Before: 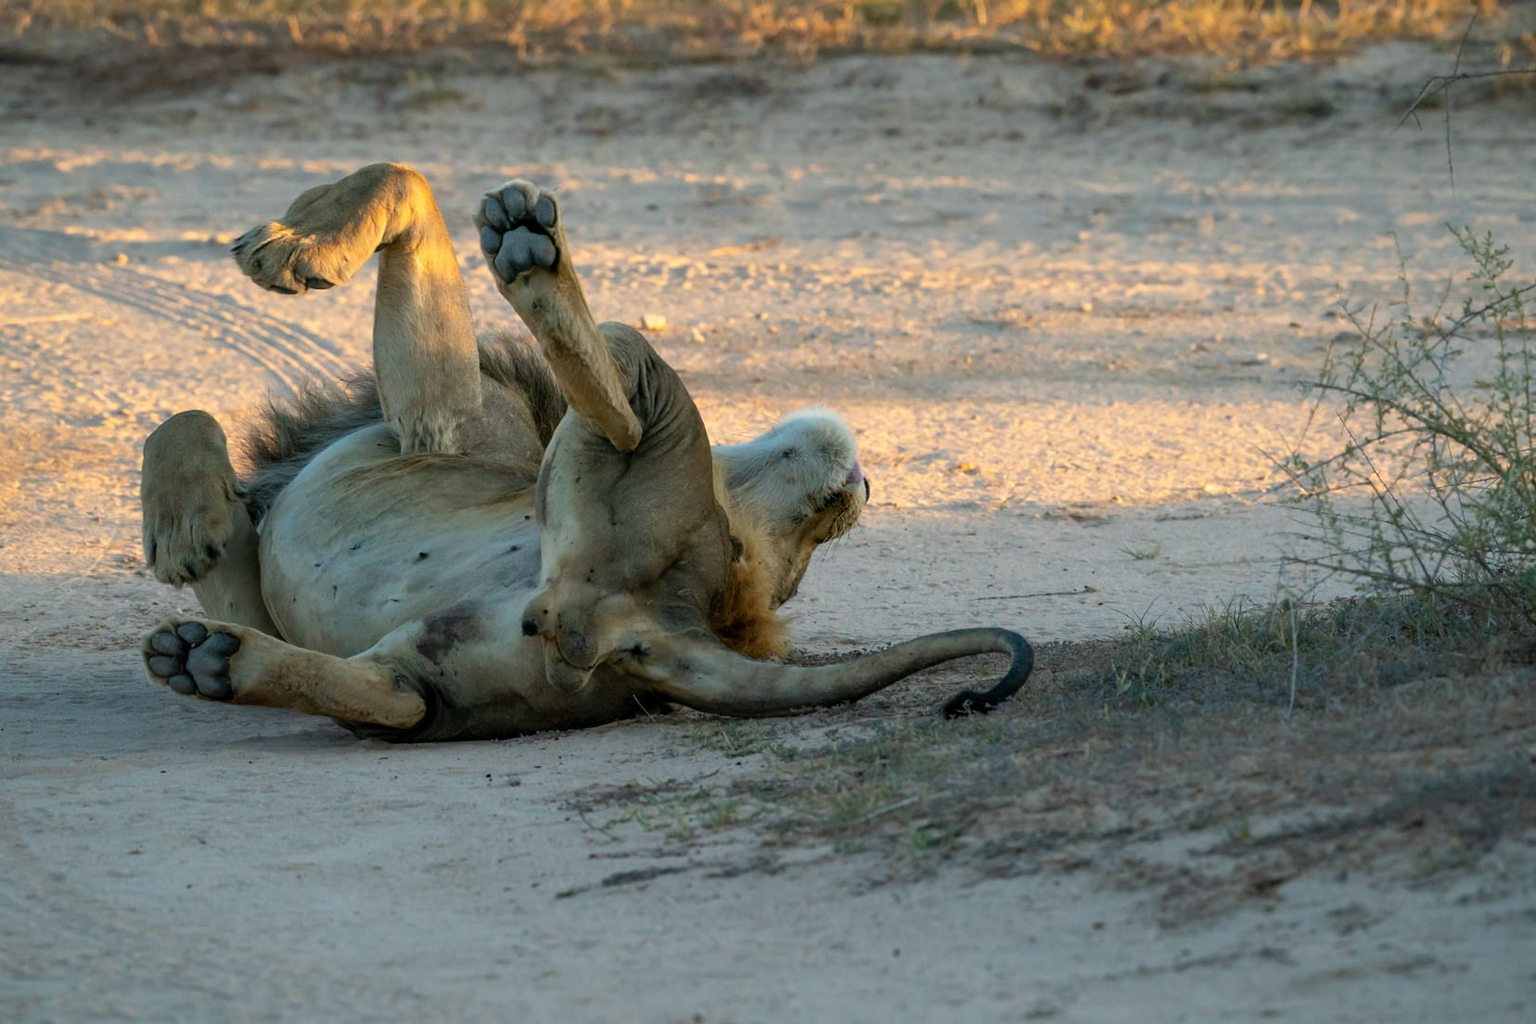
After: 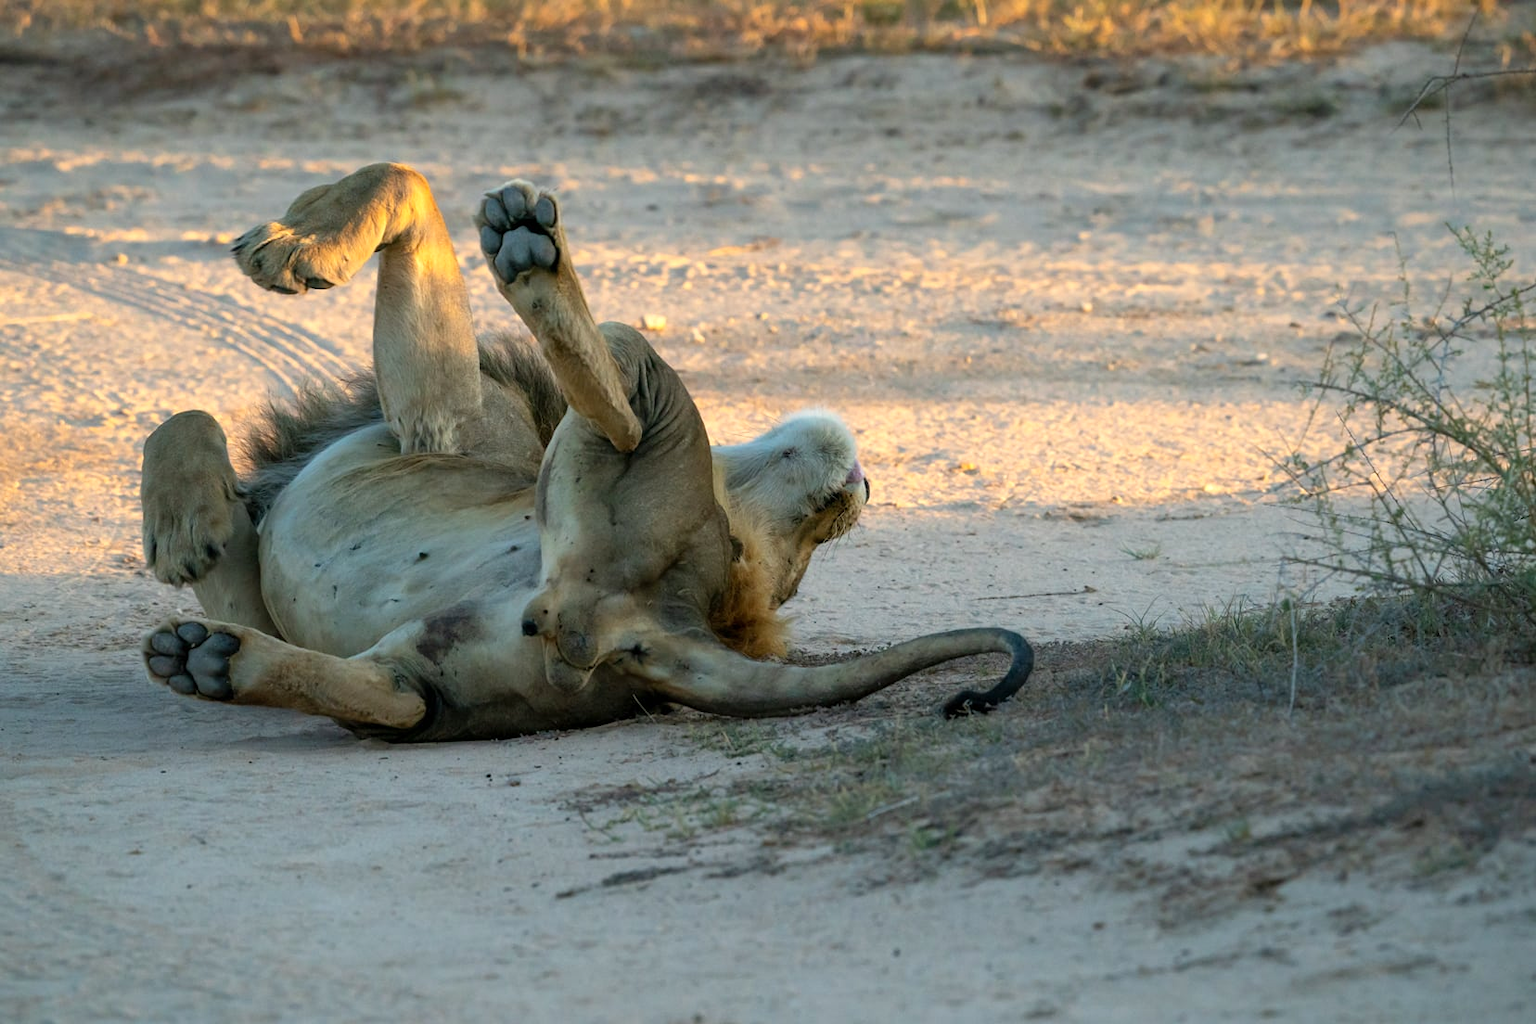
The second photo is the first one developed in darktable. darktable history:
exposure: exposure 0.223 EV, compensate highlight preservation false
